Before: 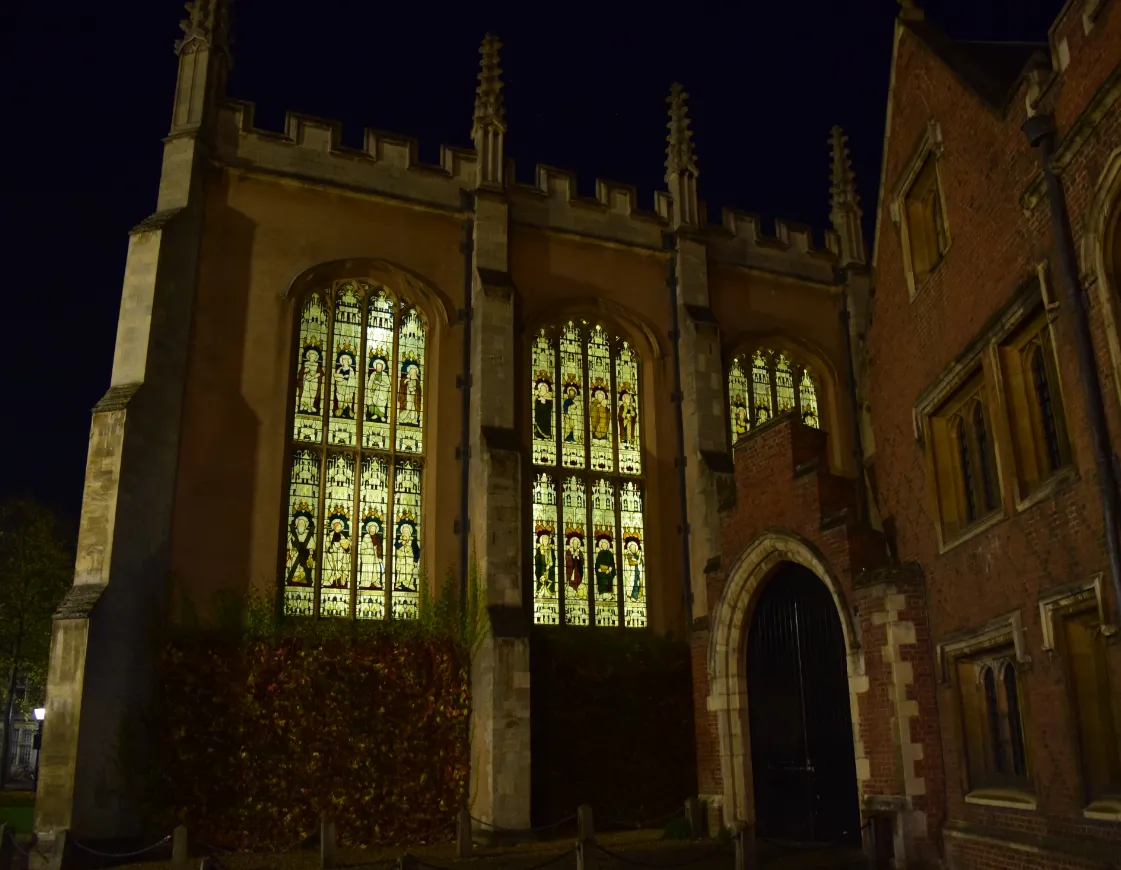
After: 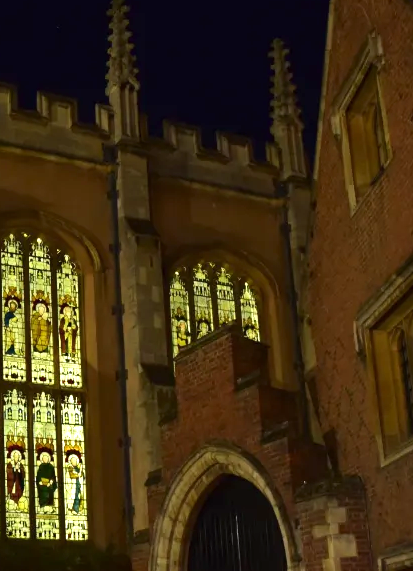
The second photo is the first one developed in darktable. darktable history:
white balance: red 1, blue 1
exposure: exposure 0.74 EV, compensate highlight preservation false
crop and rotate: left 49.936%, top 10.094%, right 13.136%, bottom 24.256%
